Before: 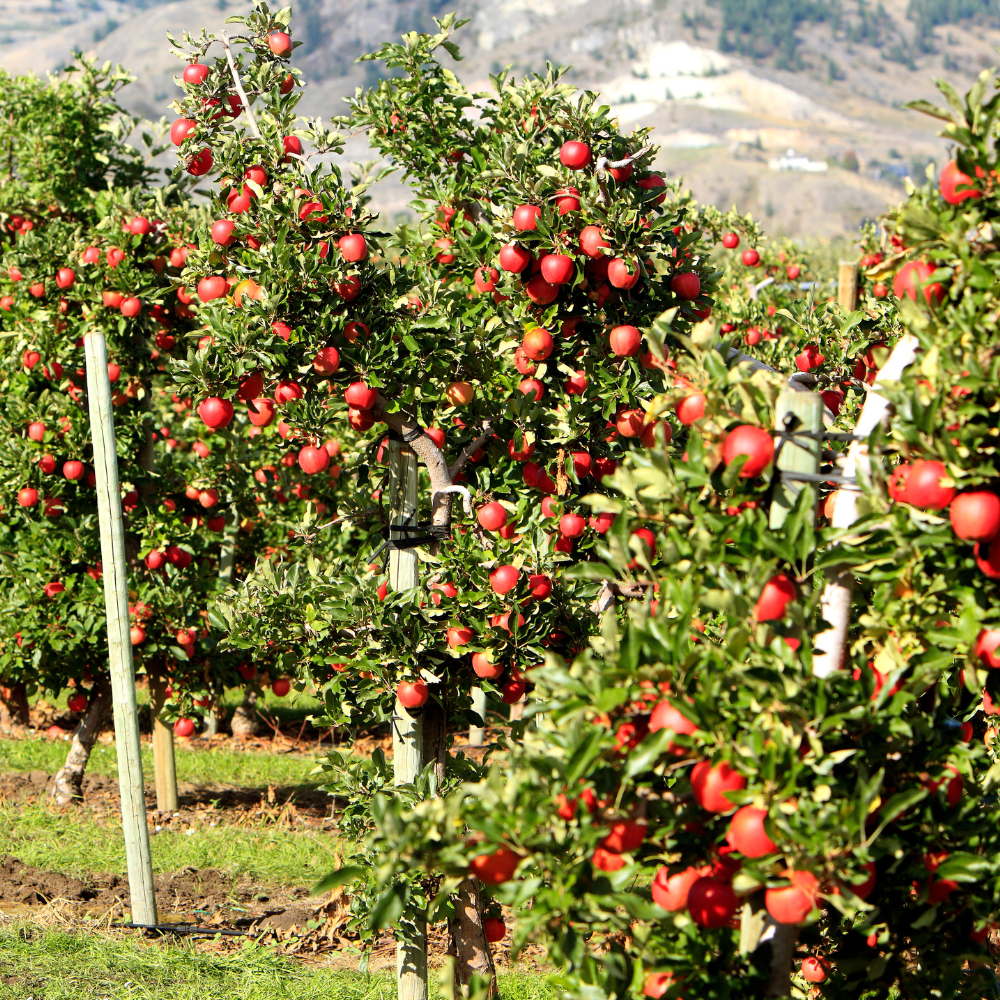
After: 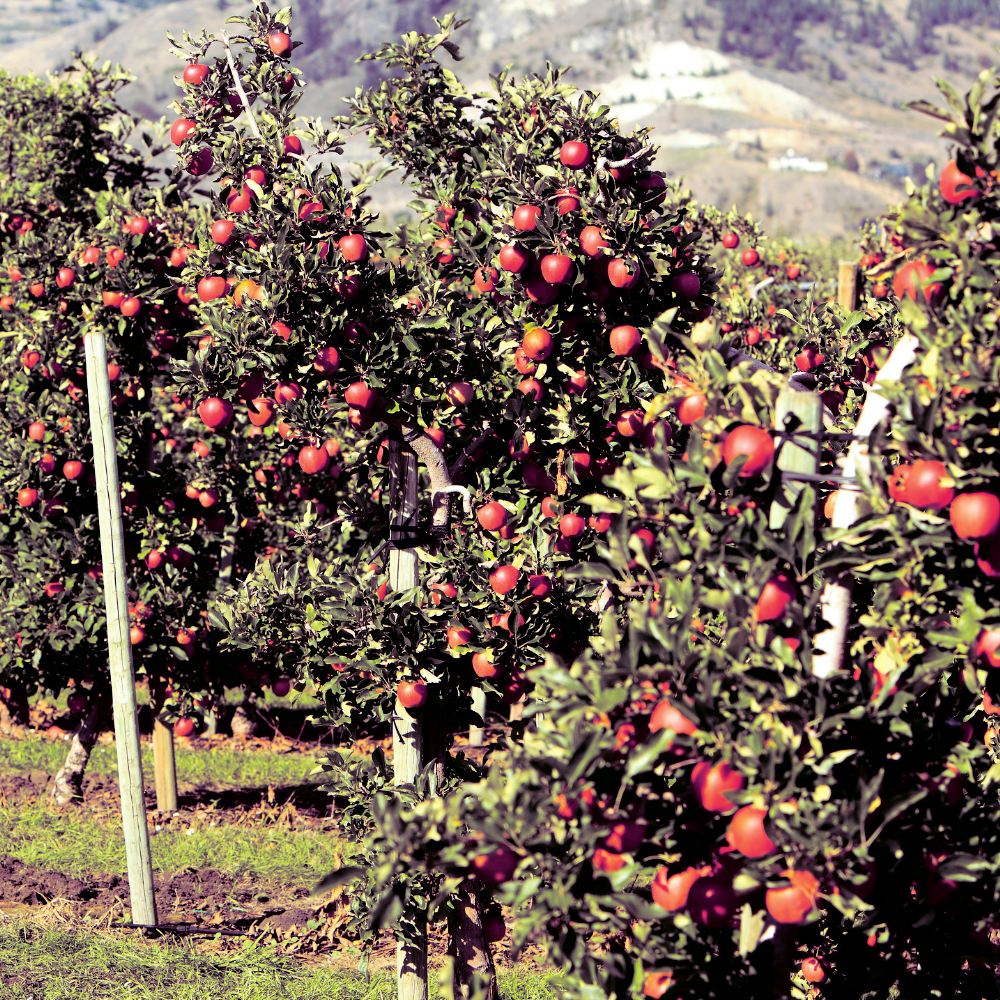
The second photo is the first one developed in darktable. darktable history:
split-toning: shadows › hue 277.2°, shadows › saturation 0.74
fill light: exposure -2 EV, width 8.6
zone system: size 8, zone [-1, 0.082, -1 ×23]
